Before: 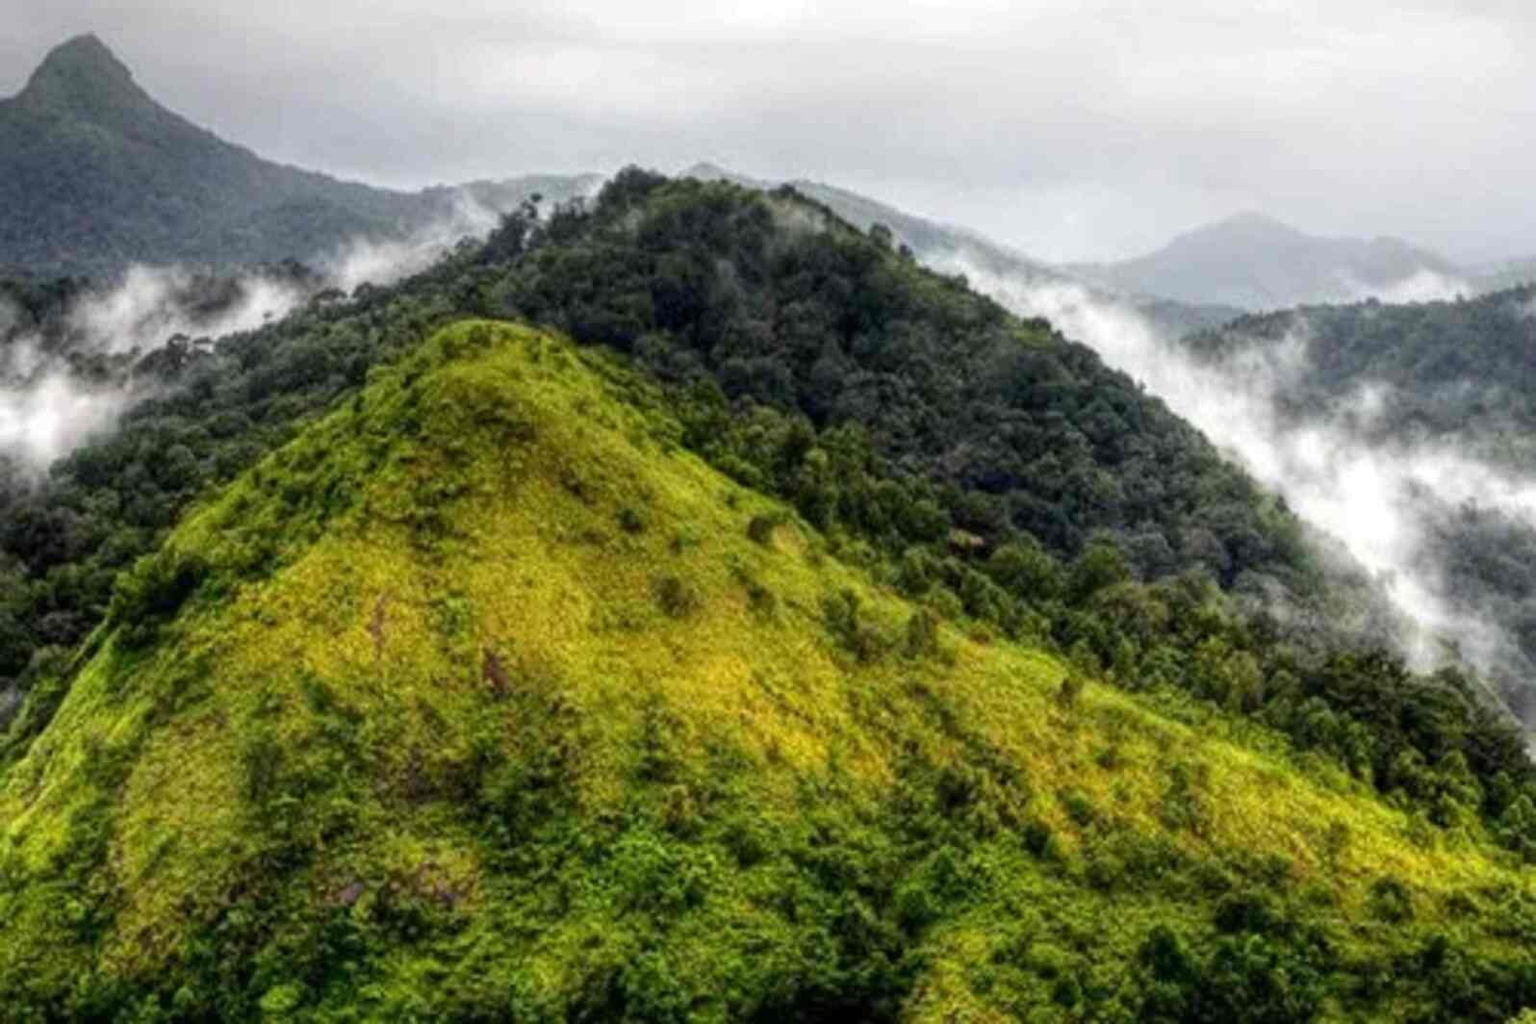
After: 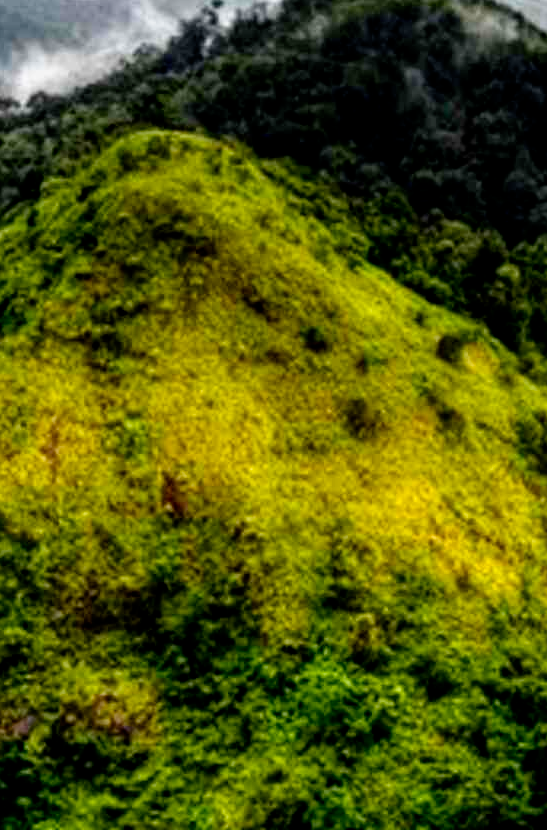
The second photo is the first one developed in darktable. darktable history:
filmic rgb: black relative exposure -5.54 EV, white relative exposure 2.52 EV, target black luminance 0%, hardness 4.53, latitude 67.3%, contrast 1.445, shadows ↔ highlights balance -4.2%, preserve chrominance no, color science v3 (2019), use custom middle-gray values true
crop and rotate: left 21.325%, top 18.99%, right 44.362%, bottom 2.966%
